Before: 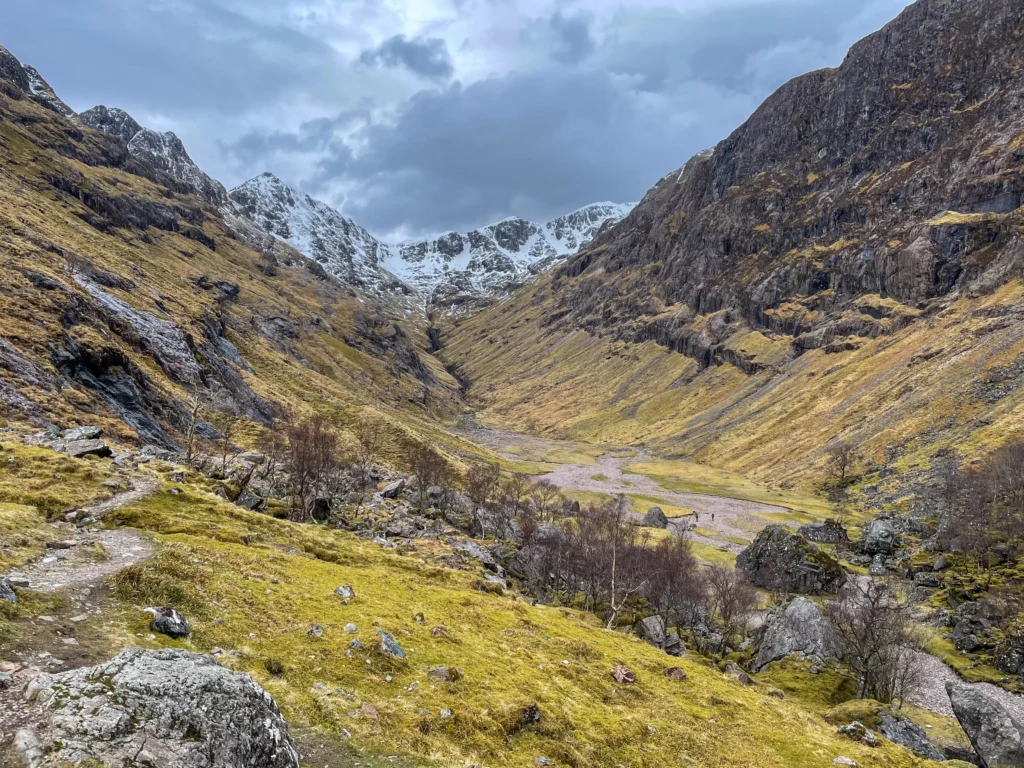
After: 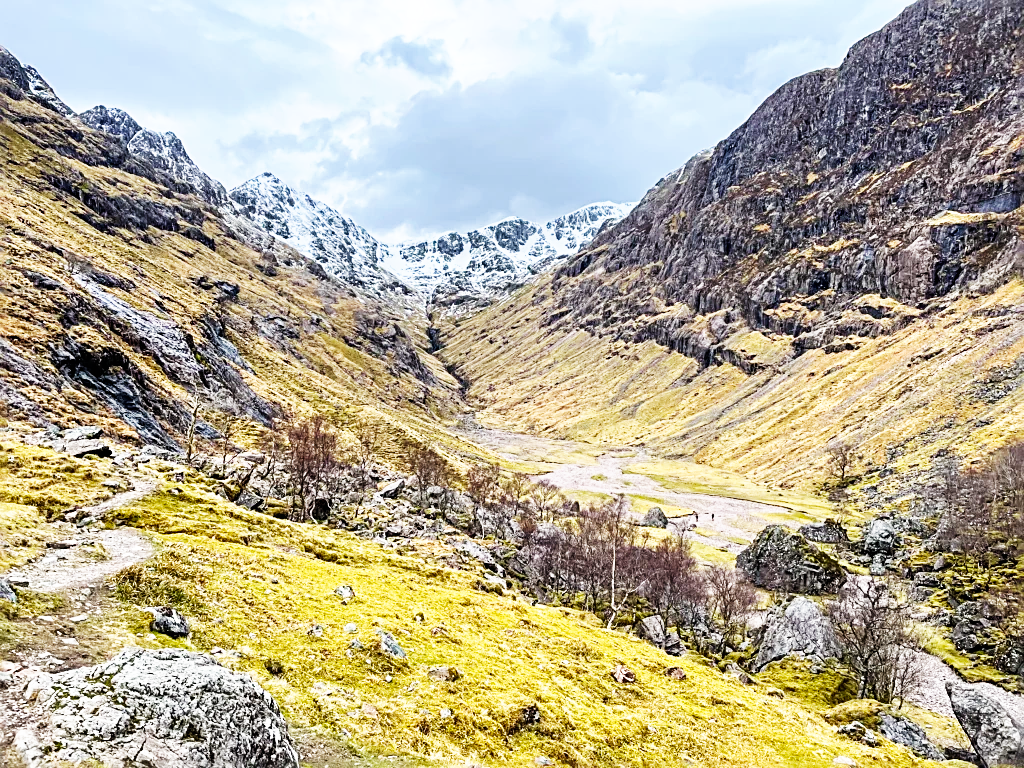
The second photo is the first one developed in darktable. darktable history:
sharpen: radius 2.584, amount 0.688
base curve: curves: ch0 [(0, 0) (0.007, 0.004) (0.027, 0.03) (0.046, 0.07) (0.207, 0.54) (0.442, 0.872) (0.673, 0.972) (1, 1)], preserve colors none
